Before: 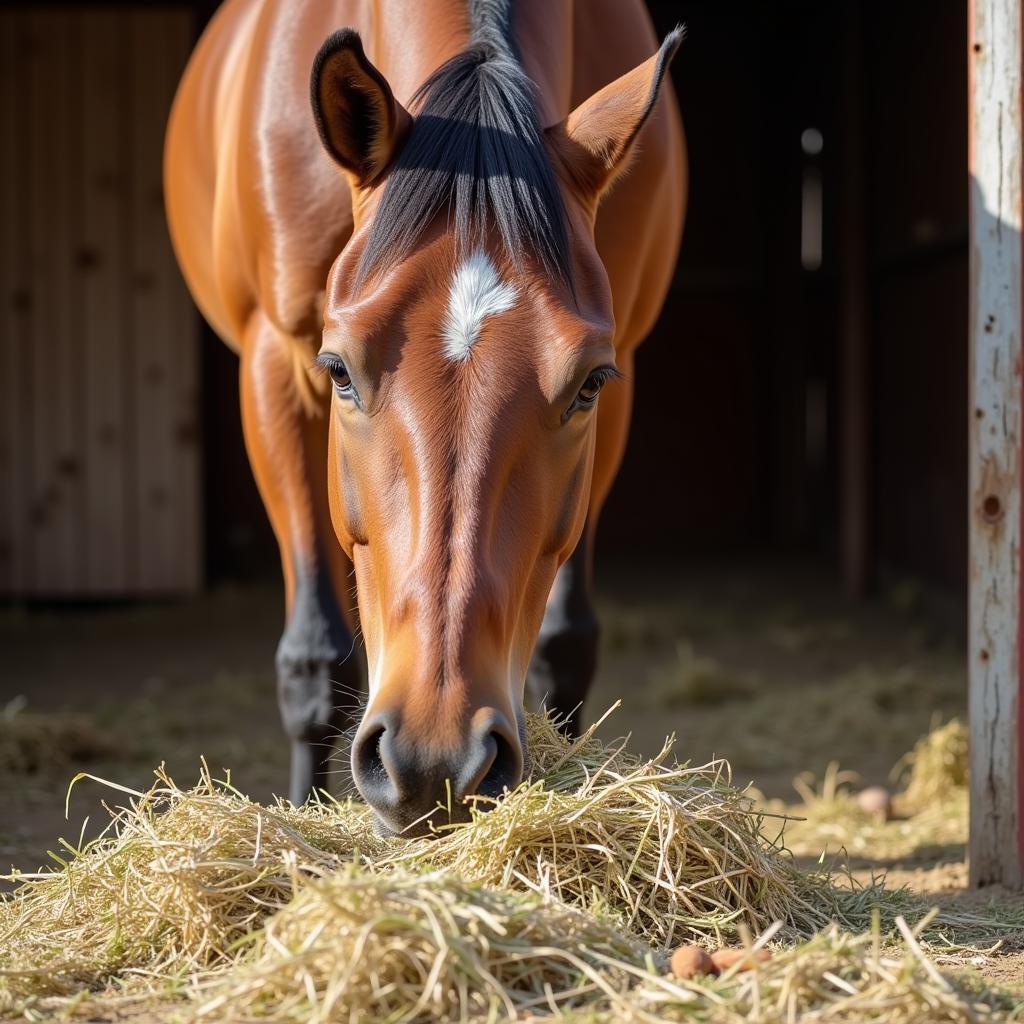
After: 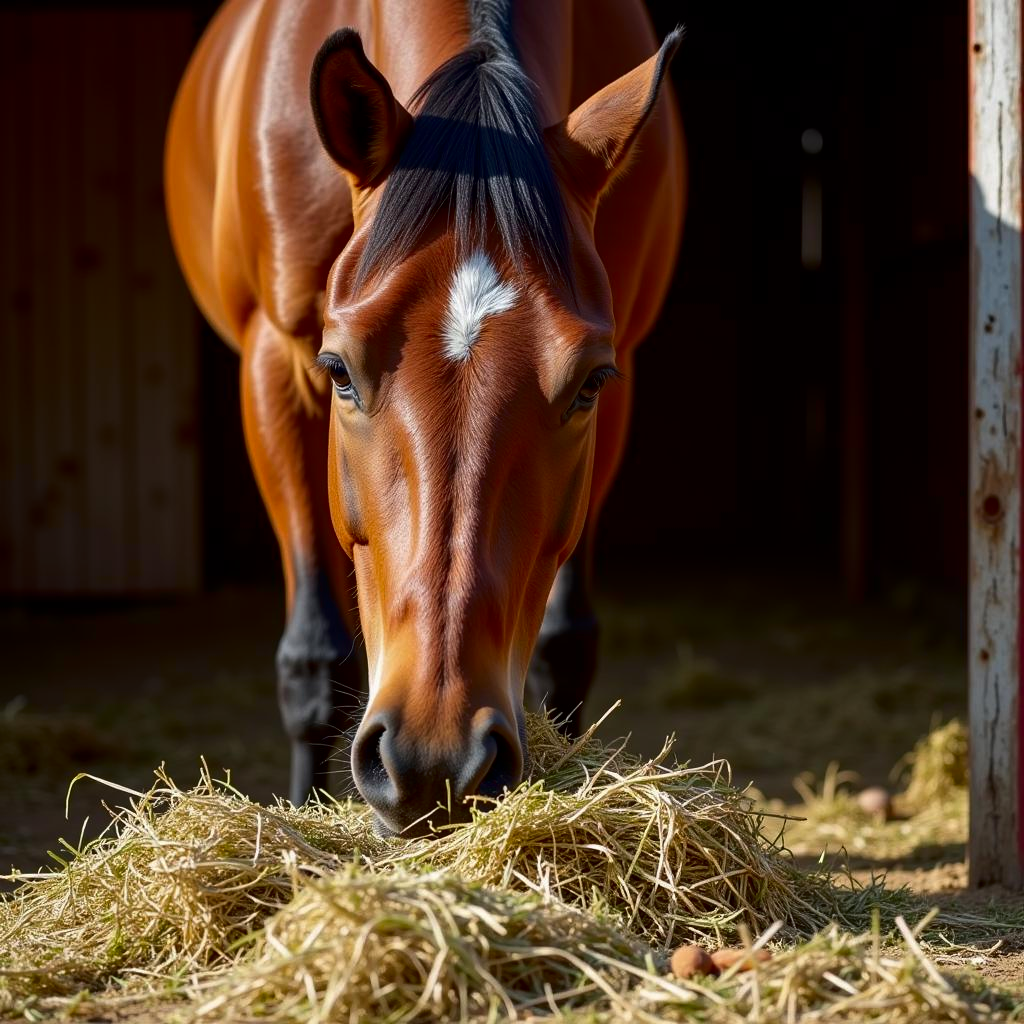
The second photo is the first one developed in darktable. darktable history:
contrast brightness saturation: contrast 0.096, brightness -0.262, saturation 0.146
